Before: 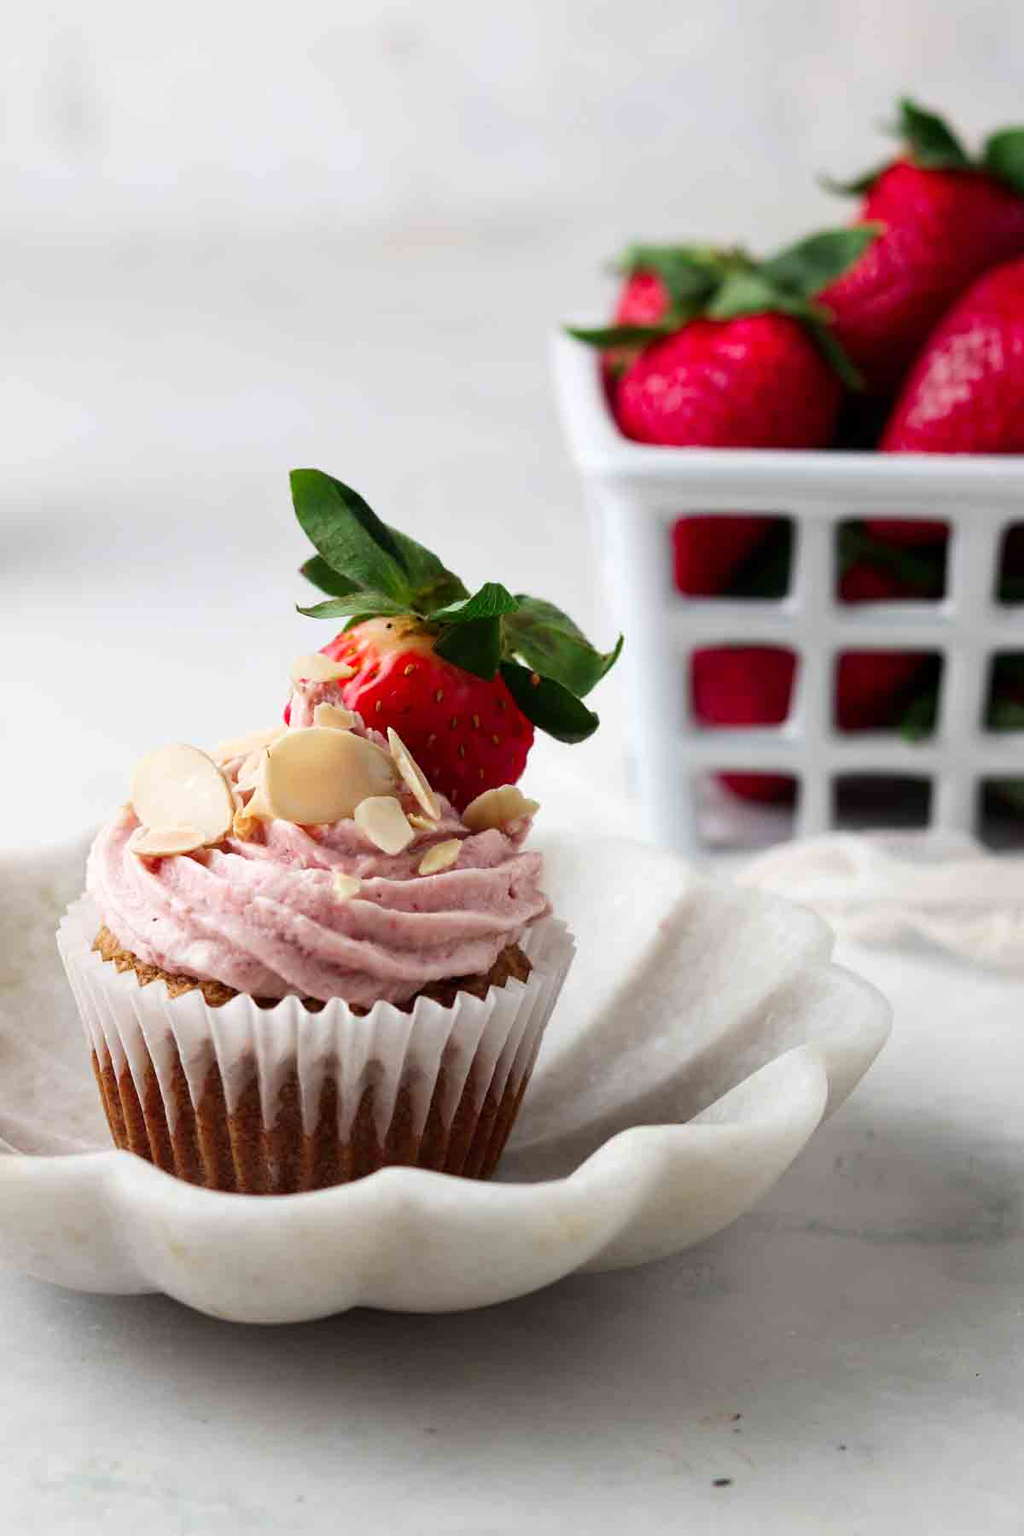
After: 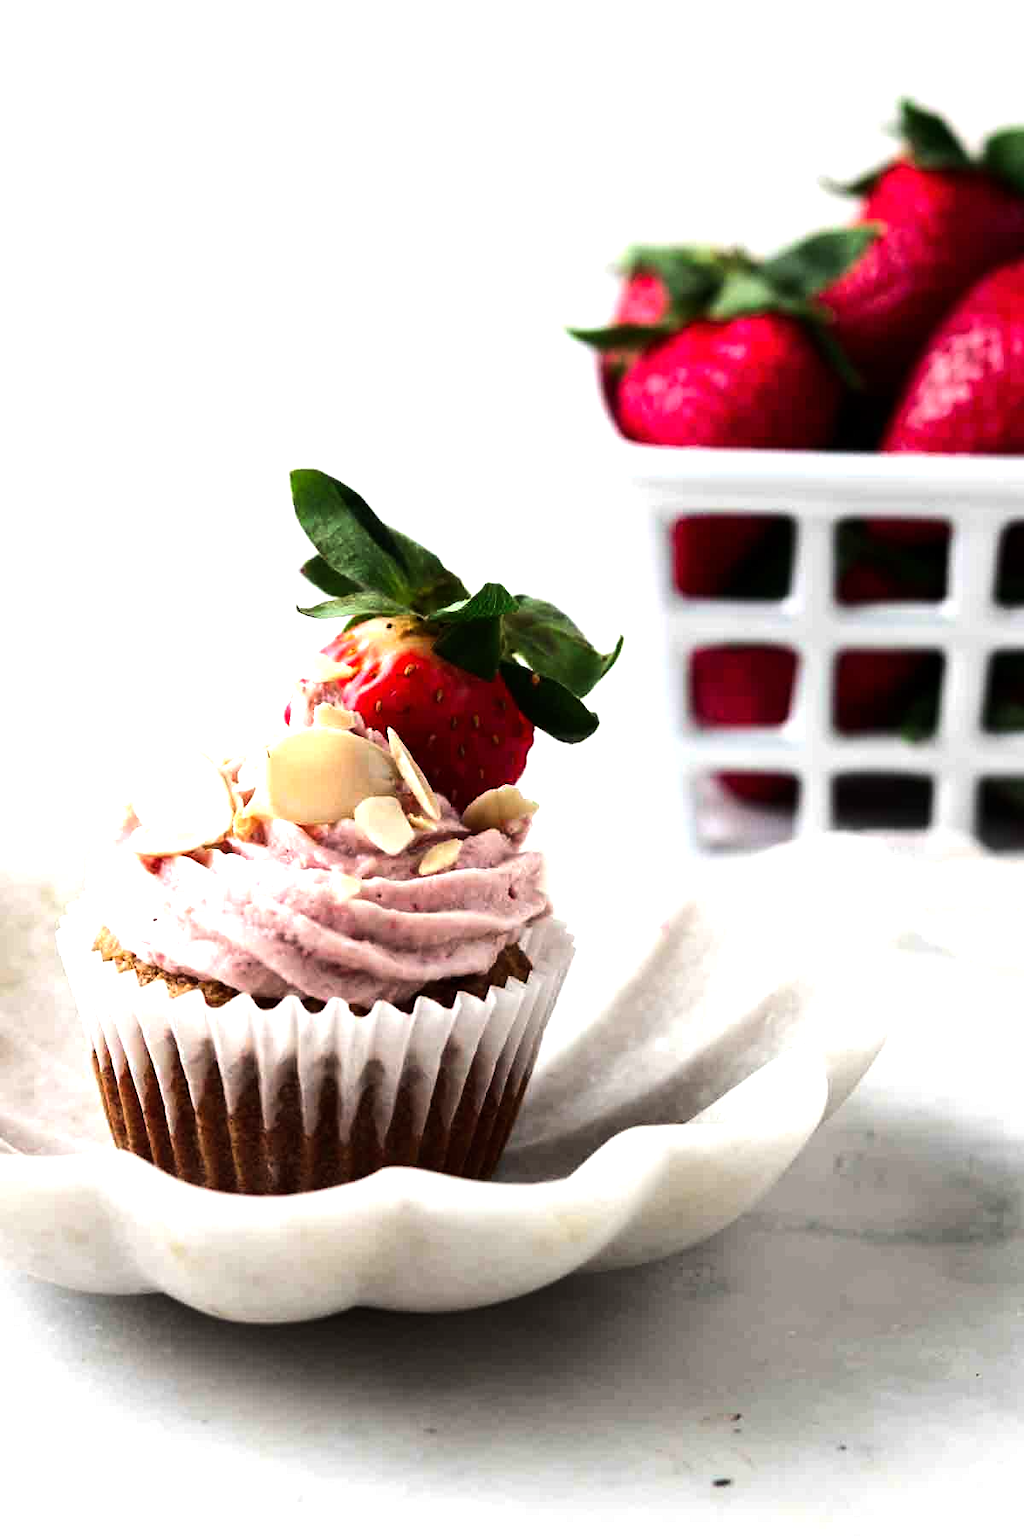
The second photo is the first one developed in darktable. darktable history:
tone equalizer: -8 EV -1.1 EV, -7 EV -1.01 EV, -6 EV -0.891 EV, -5 EV -0.59 EV, -3 EV 0.604 EV, -2 EV 0.848 EV, -1 EV 1.01 EV, +0 EV 1.07 EV, edges refinement/feathering 500, mask exposure compensation -1.57 EV, preserve details no
